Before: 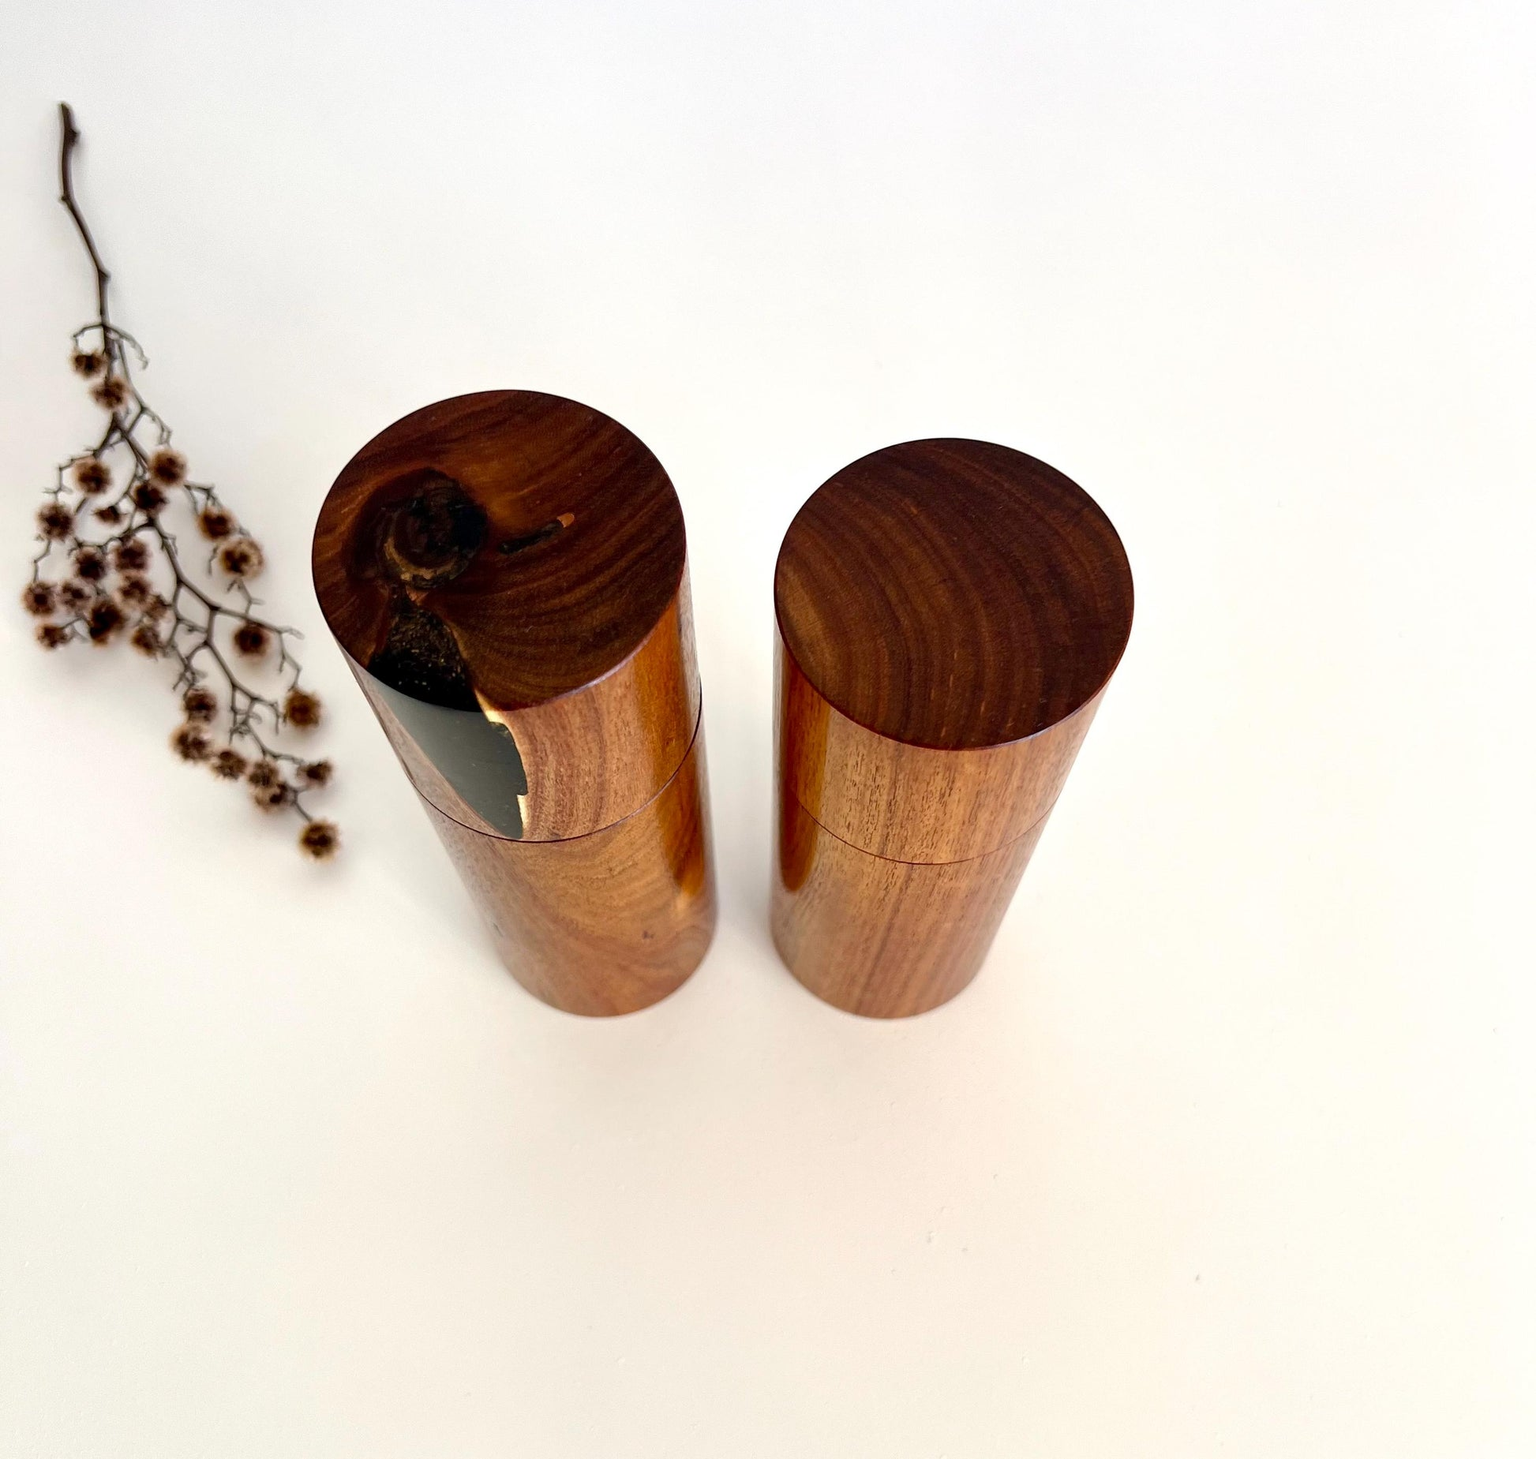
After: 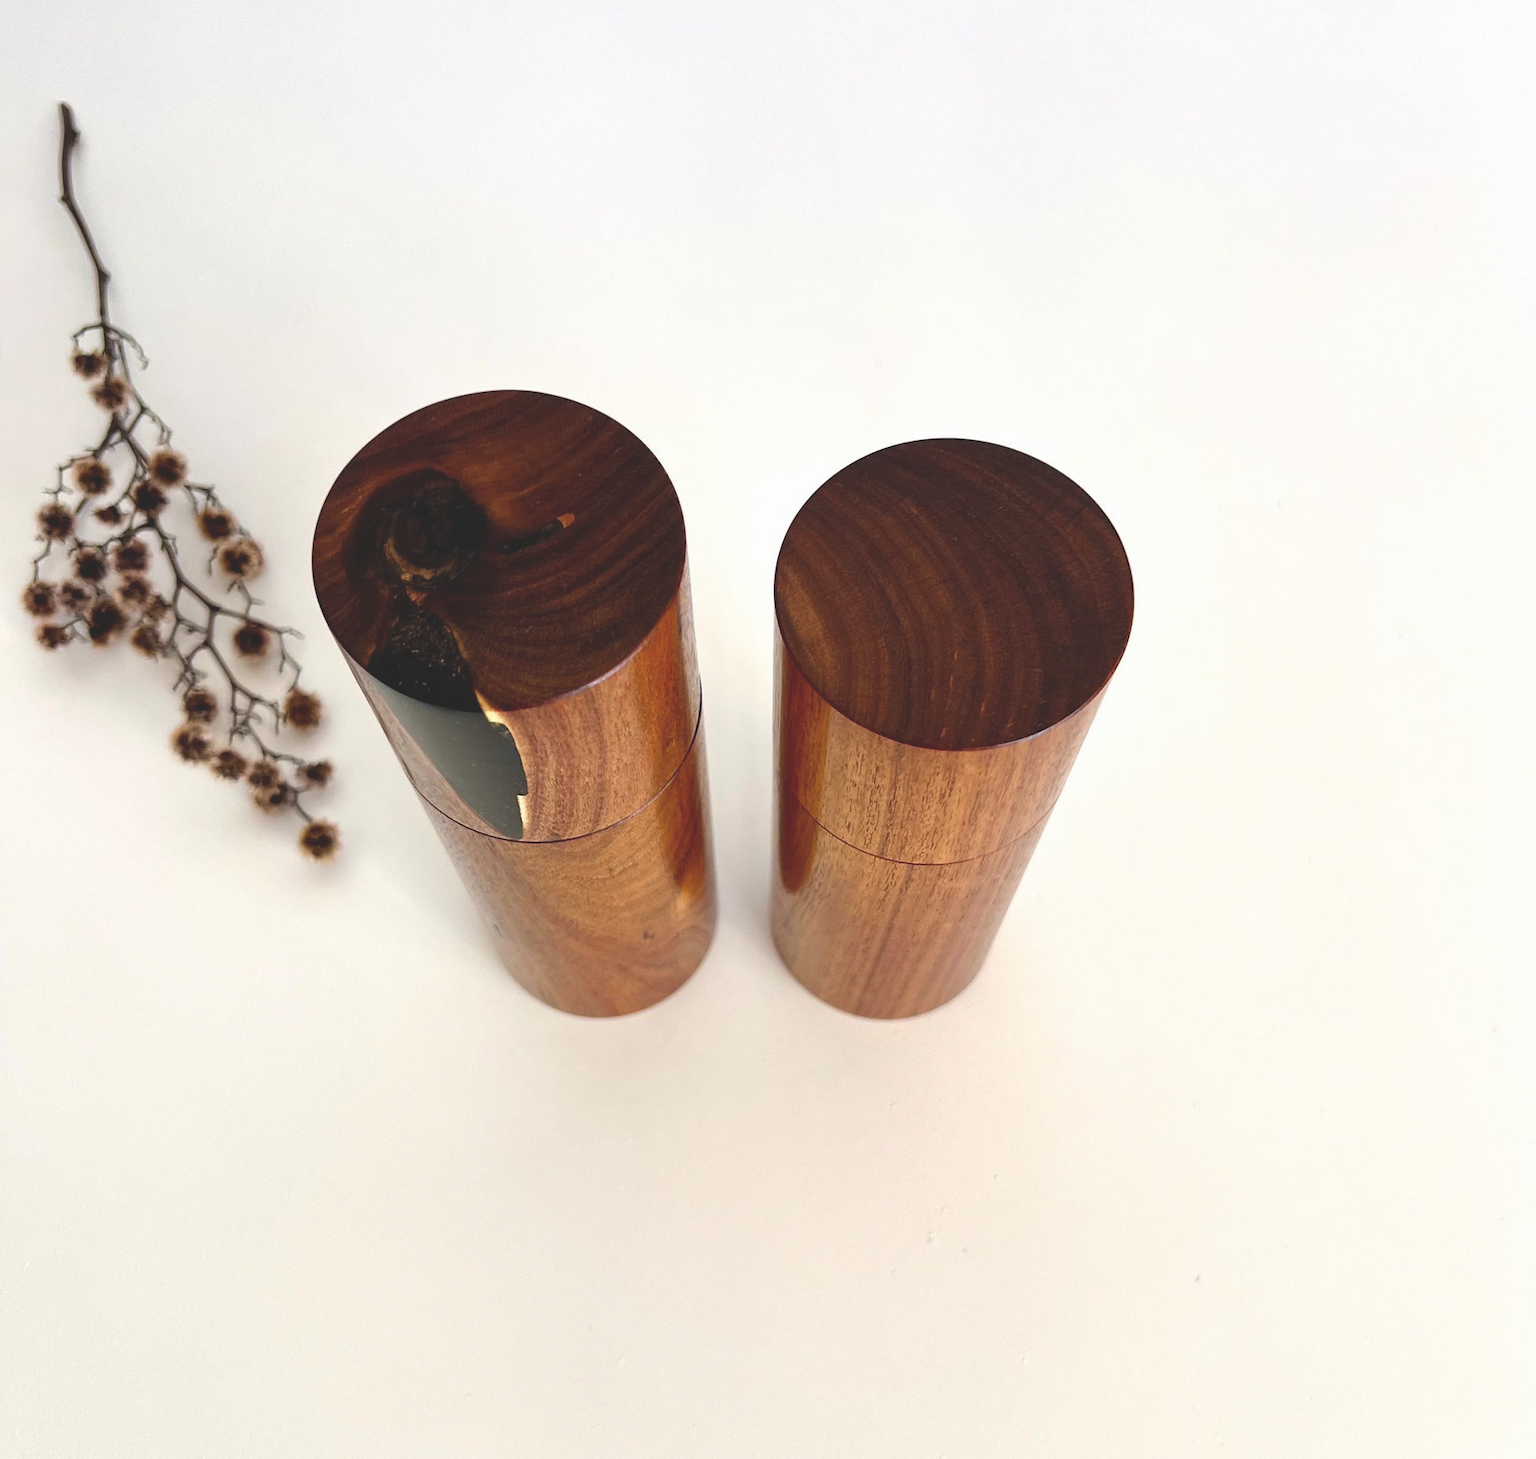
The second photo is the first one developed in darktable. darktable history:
exposure: black level correction -0.021, exposure -0.031 EV, compensate highlight preservation false
